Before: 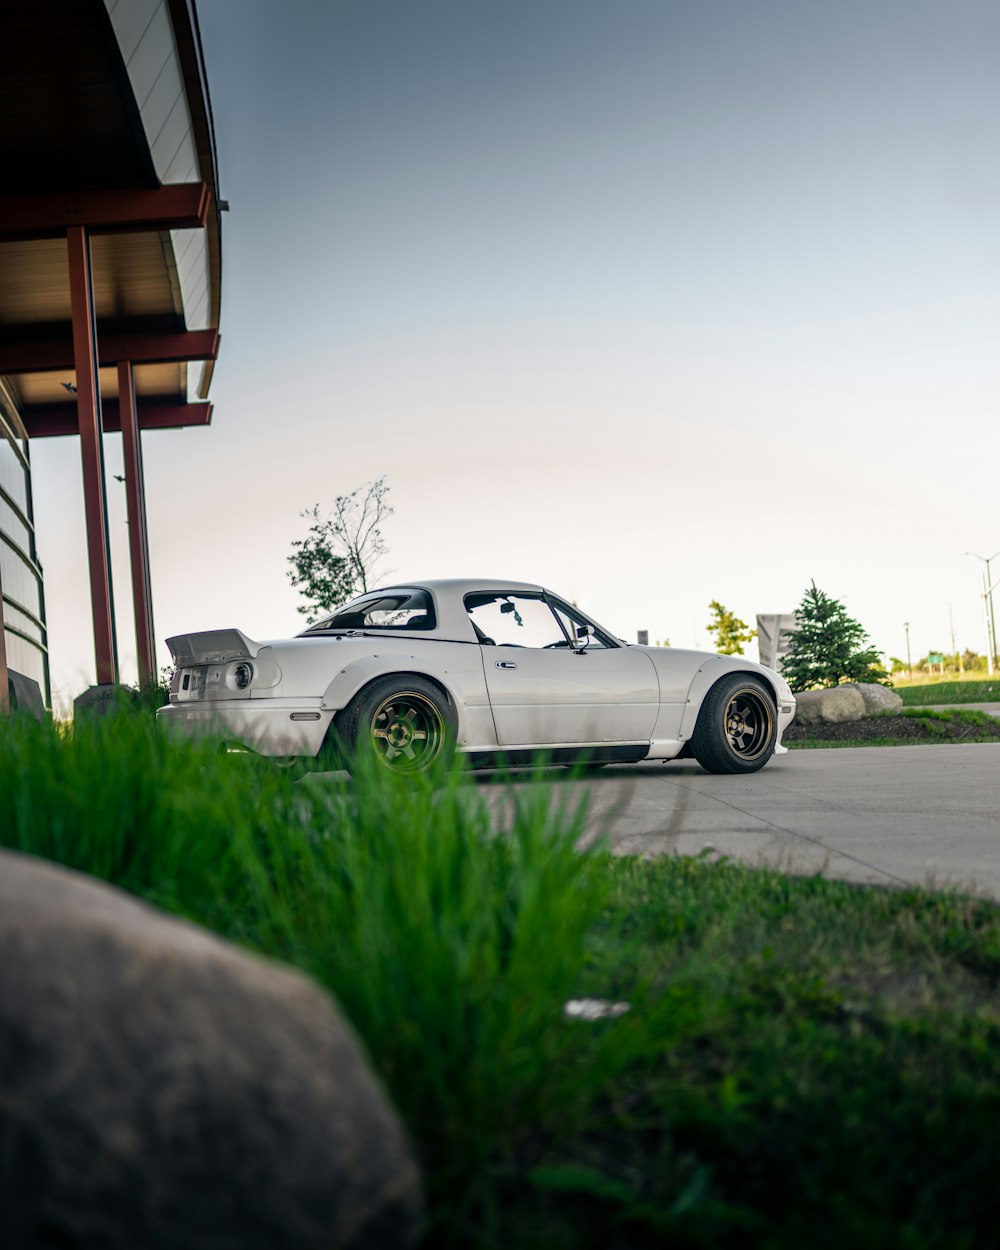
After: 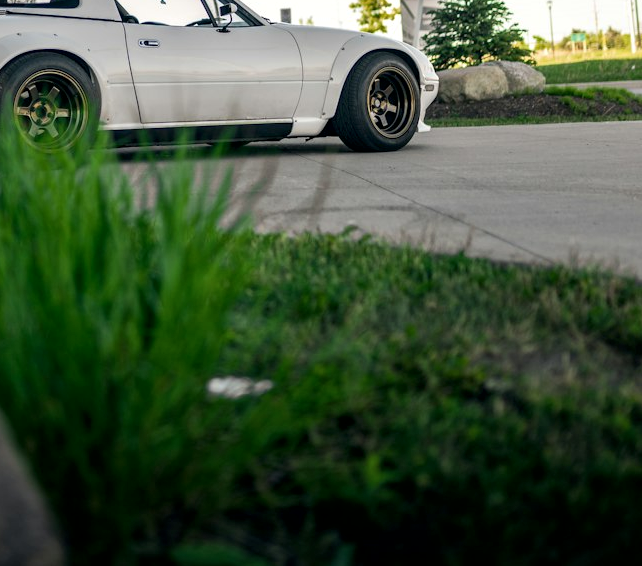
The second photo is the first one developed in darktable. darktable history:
crop and rotate: left 35.758%, top 49.873%, bottom 4.812%
local contrast: mode bilateral grid, contrast 19, coarseness 99, detail 150%, midtone range 0.2
